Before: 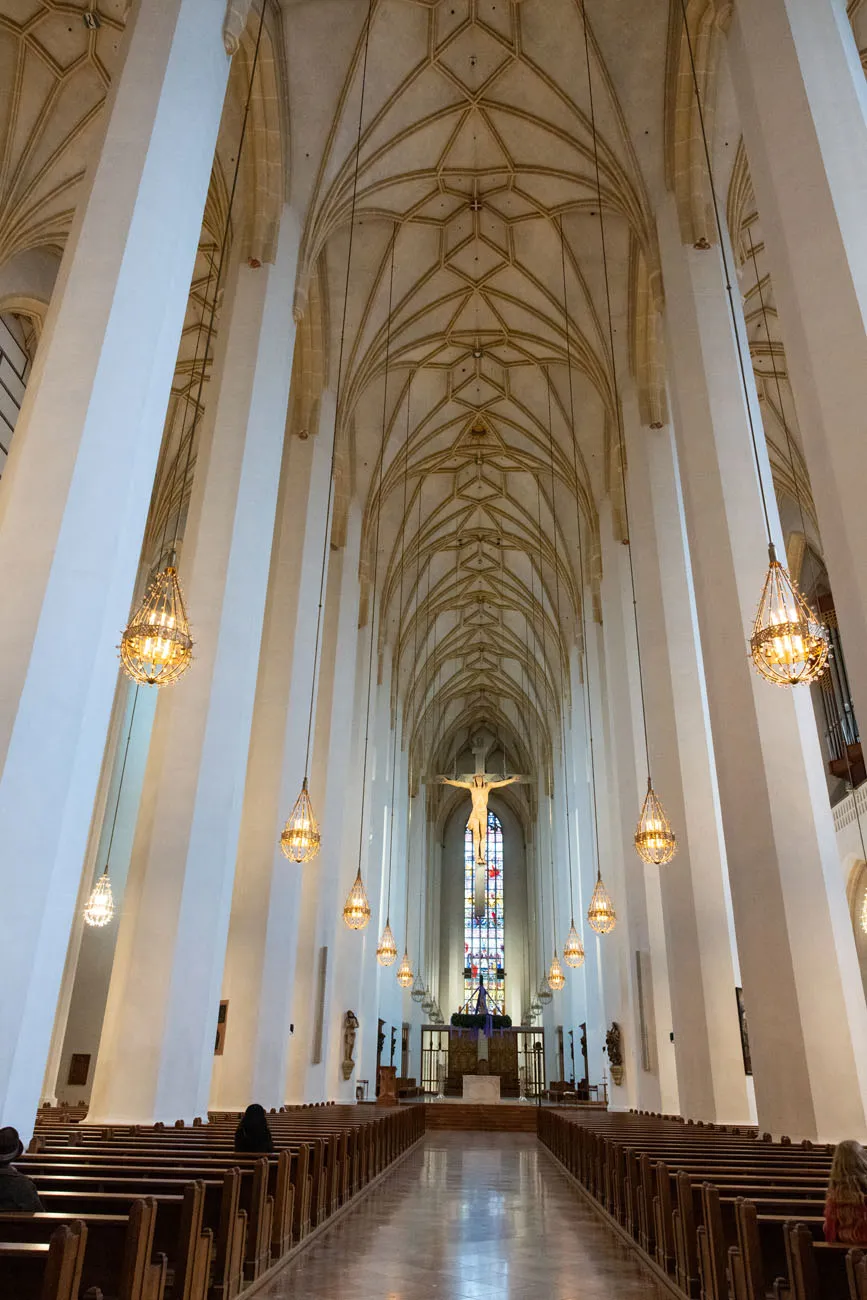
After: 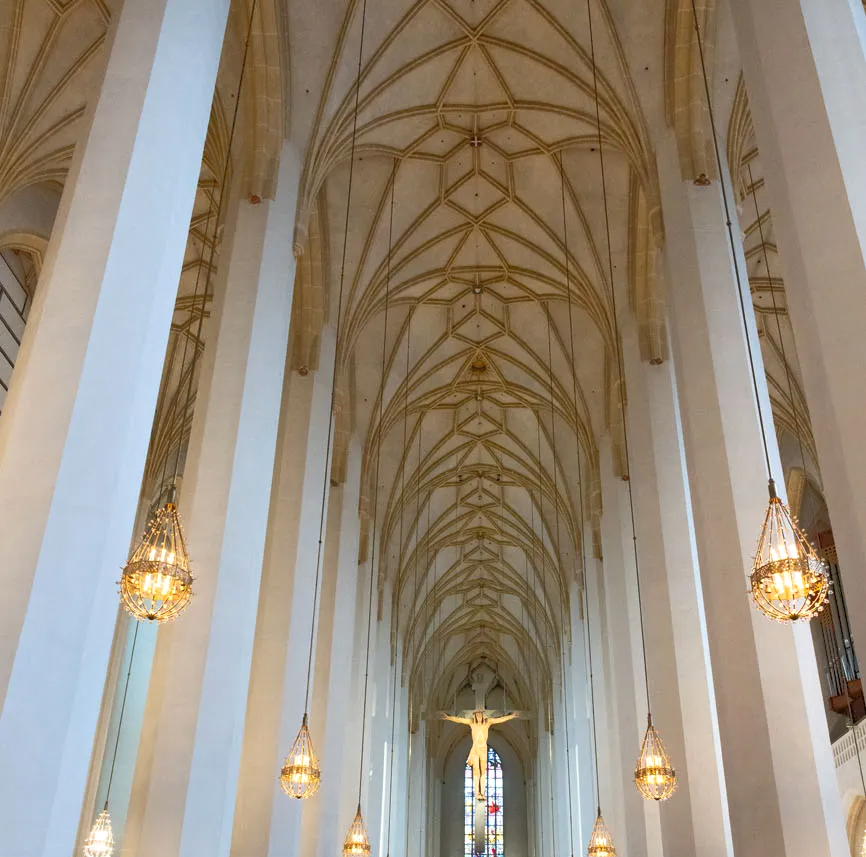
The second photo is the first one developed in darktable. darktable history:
crop and rotate: top 4.93%, bottom 29.086%
tone equalizer: -8 EV -0.5 EV, -7 EV -0.34 EV, -6 EV -0.087 EV, -5 EV 0.377 EV, -4 EV 0.965 EV, -3 EV 0.797 EV, -2 EV -0.013 EV, -1 EV 0.128 EV, +0 EV -0.021 EV
